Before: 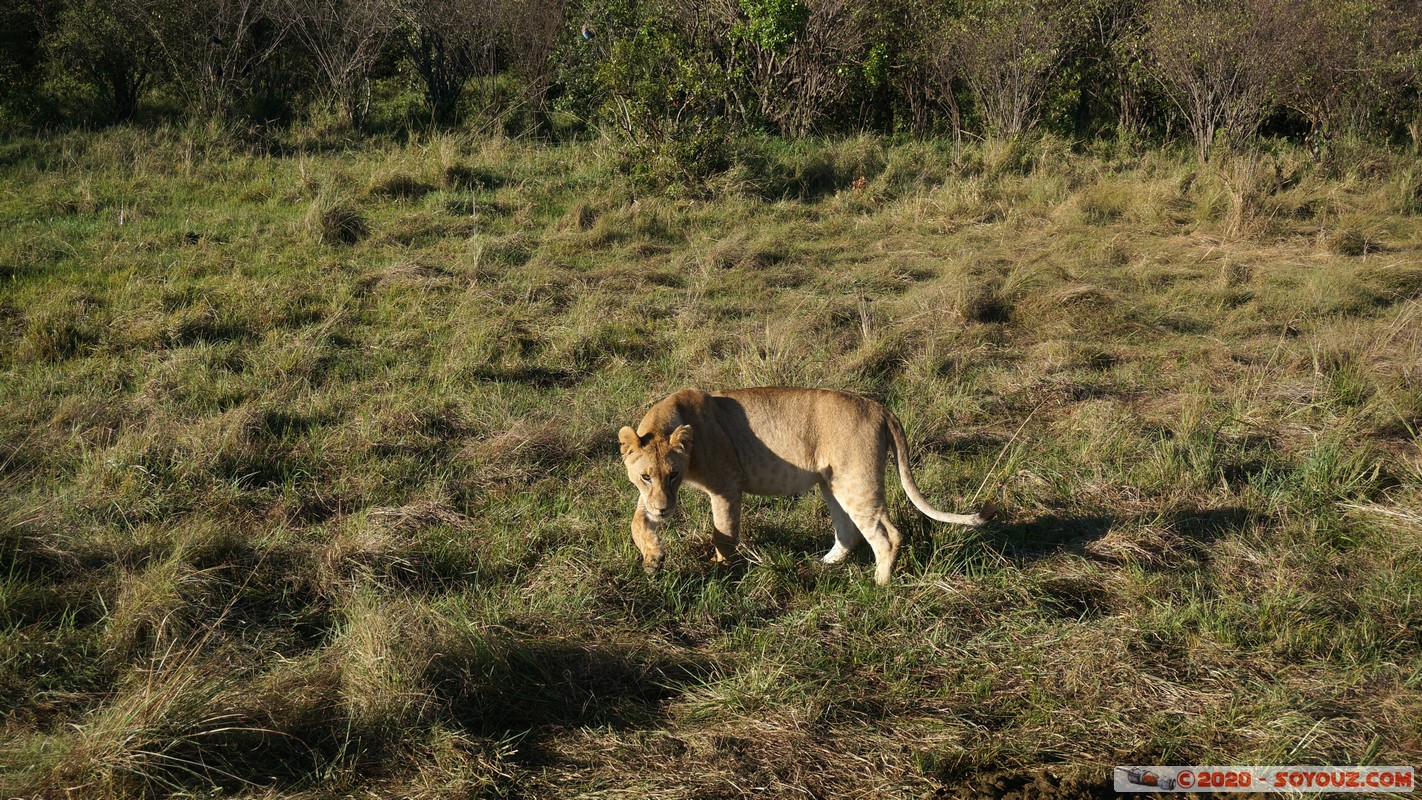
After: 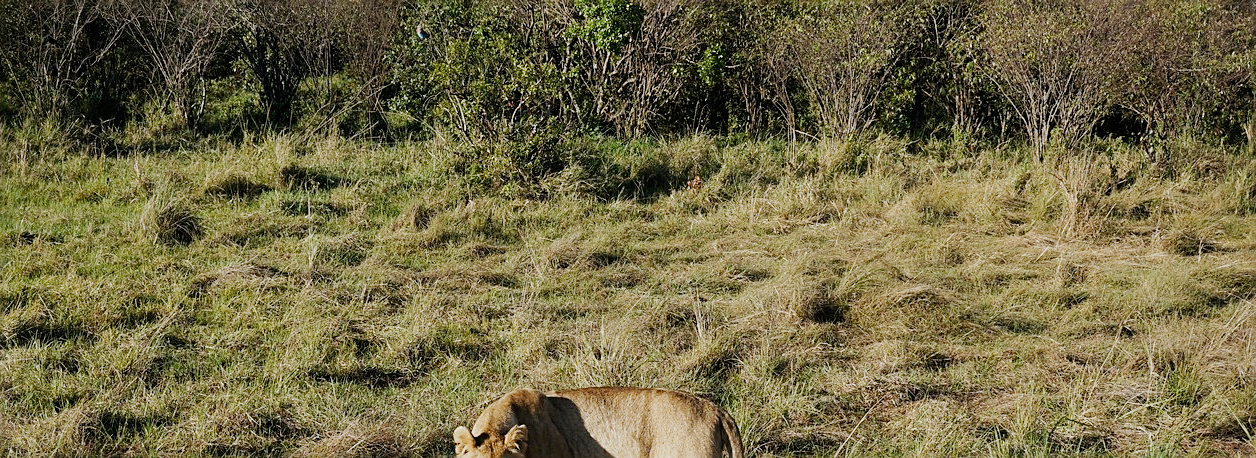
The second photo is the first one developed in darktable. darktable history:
exposure: exposure 0.602 EV, compensate highlight preservation false
crop and rotate: left 11.655%, bottom 42.715%
sharpen: on, module defaults
filmic rgb: black relative exposure -7.65 EV, white relative exposure 4.56 EV, hardness 3.61, add noise in highlights 0, preserve chrominance no, color science v3 (2019), use custom middle-gray values true, contrast in highlights soft
